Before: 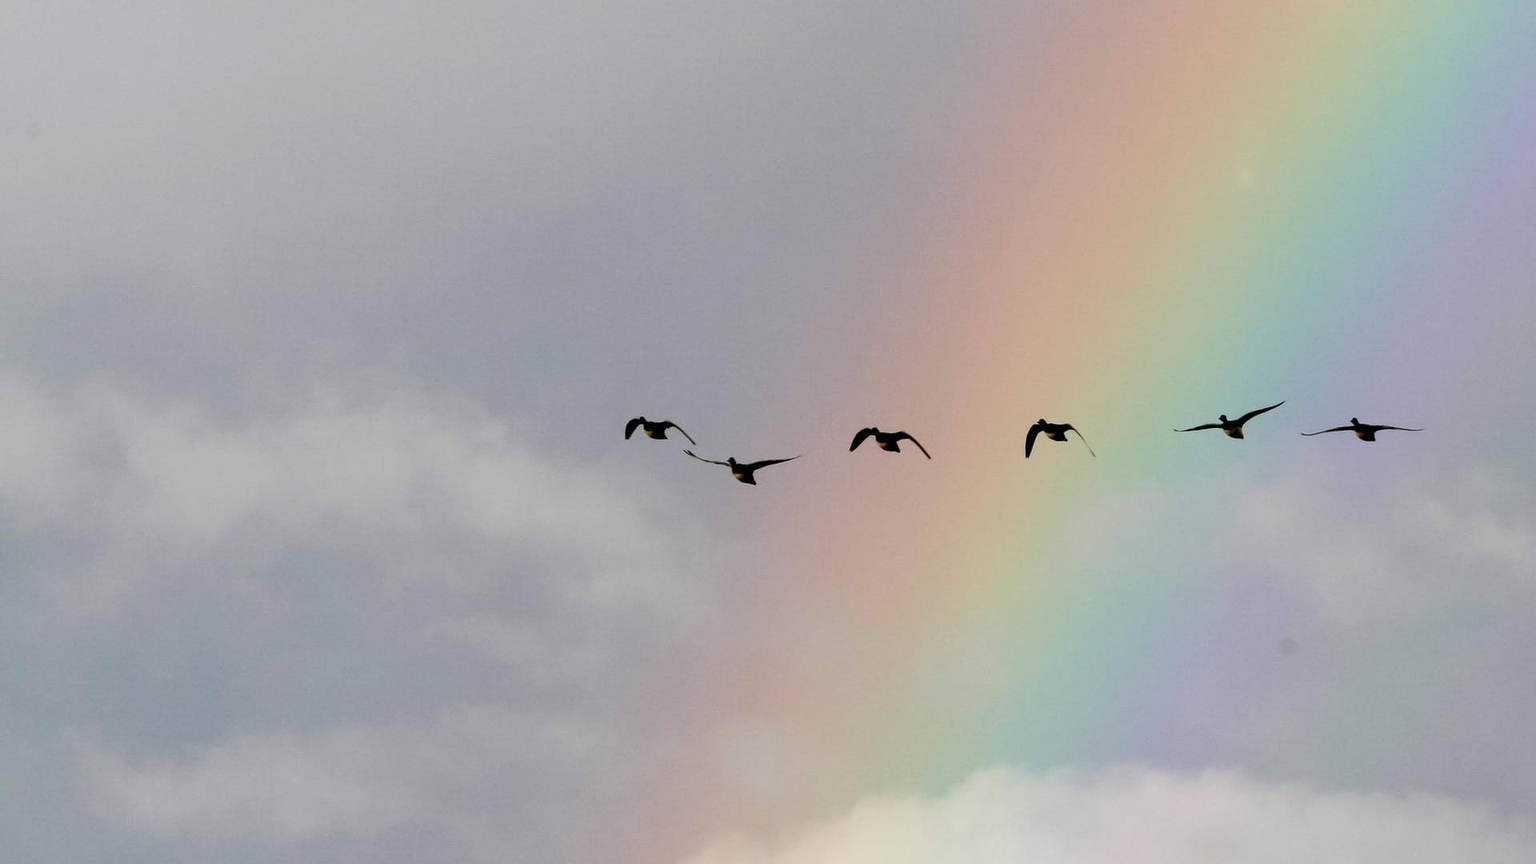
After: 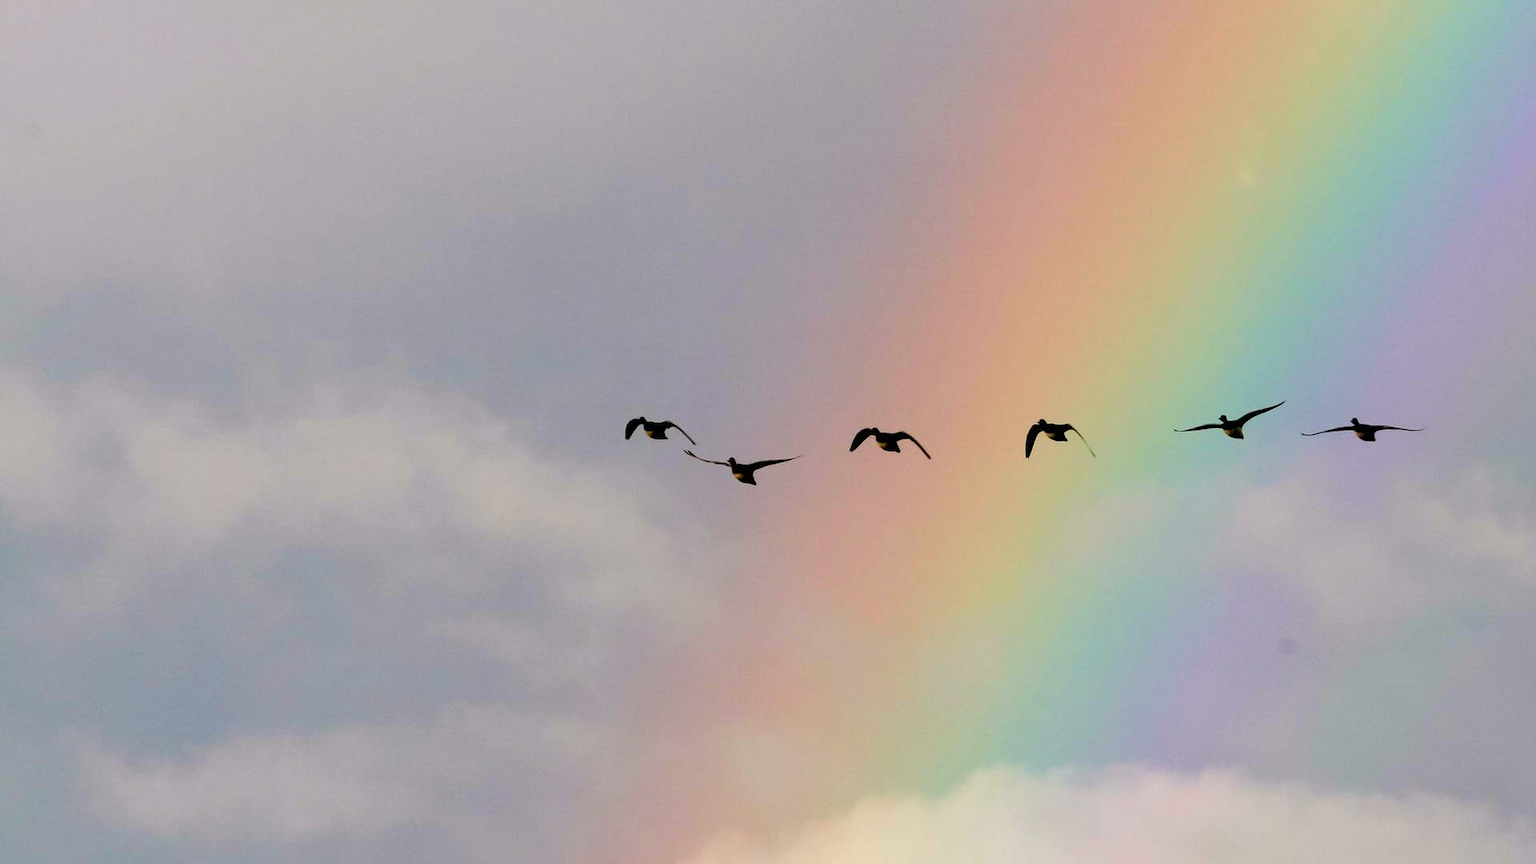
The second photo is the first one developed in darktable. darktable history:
velvia: on, module defaults
color balance rgb: highlights gain › chroma 1.054%, highlights gain › hue 60.09°, perceptual saturation grading › global saturation 0.944%, global vibrance 25.553%
